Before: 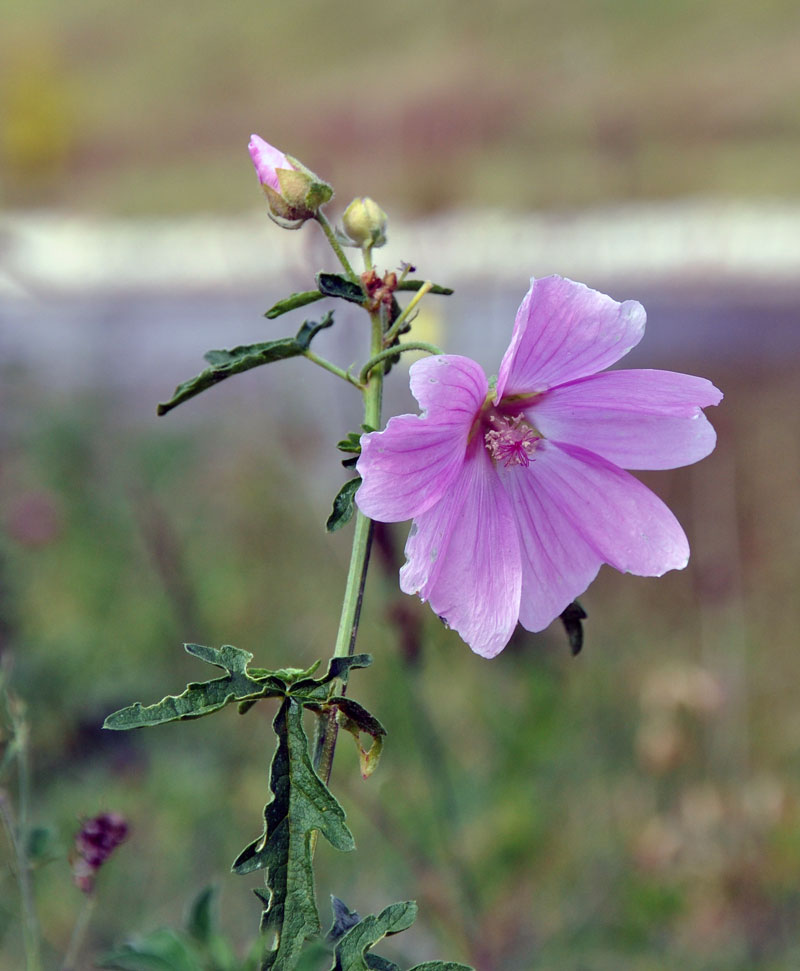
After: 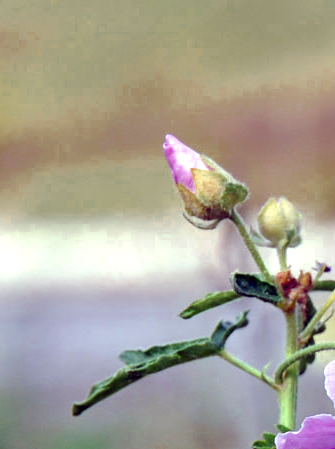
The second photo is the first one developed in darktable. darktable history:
exposure: black level correction 0.001, exposure 0.5 EV, compensate exposure bias true, compensate highlight preservation false
color zones: curves: ch0 [(0.11, 0.396) (0.195, 0.36) (0.25, 0.5) (0.303, 0.412) (0.357, 0.544) (0.75, 0.5) (0.967, 0.328)]; ch1 [(0, 0.468) (0.112, 0.512) (0.202, 0.6) (0.25, 0.5) (0.307, 0.352) (0.357, 0.544) (0.75, 0.5) (0.963, 0.524)]
crop and rotate: left 10.817%, top 0.062%, right 47.194%, bottom 53.626%
